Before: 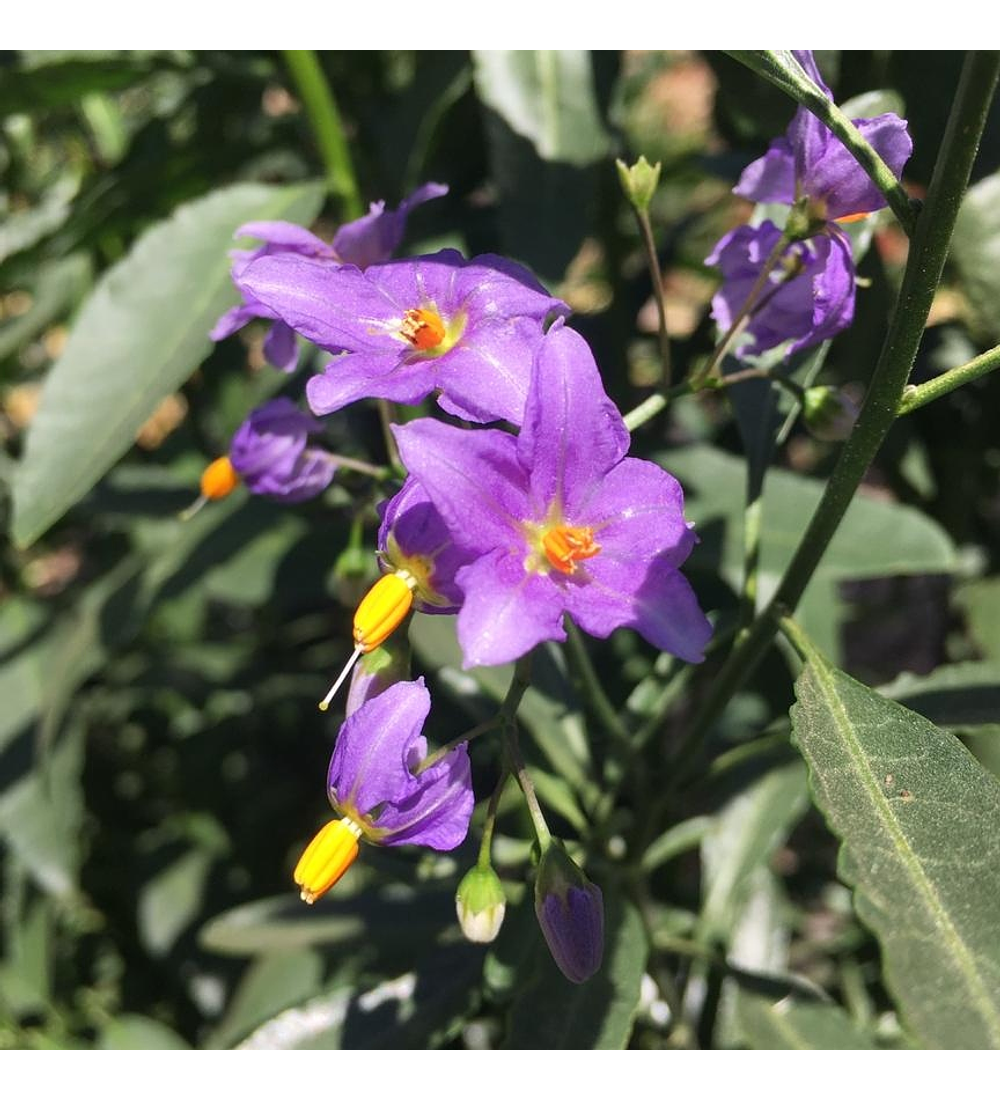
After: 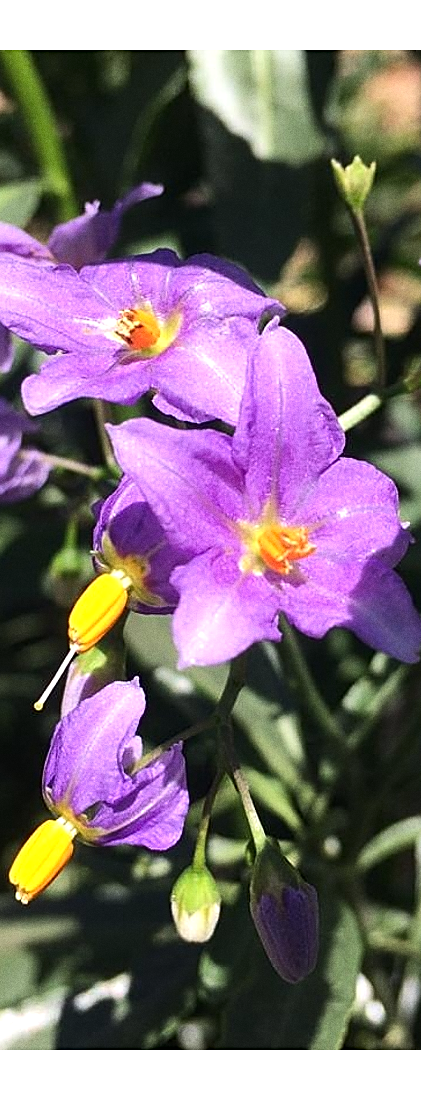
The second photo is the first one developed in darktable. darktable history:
sharpen: on, module defaults
grain: on, module defaults
contrast brightness saturation: contrast 0.07
tone equalizer: -8 EV -0.417 EV, -7 EV -0.389 EV, -6 EV -0.333 EV, -5 EV -0.222 EV, -3 EV 0.222 EV, -2 EV 0.333 EV, -1 EV 0.389 EV, +0 EV 0.417 EV, edges refinement/feathering 500, mask exposure compensation -1.57 EV, preserve details no
crop: left 28.583%, right 29.231%
